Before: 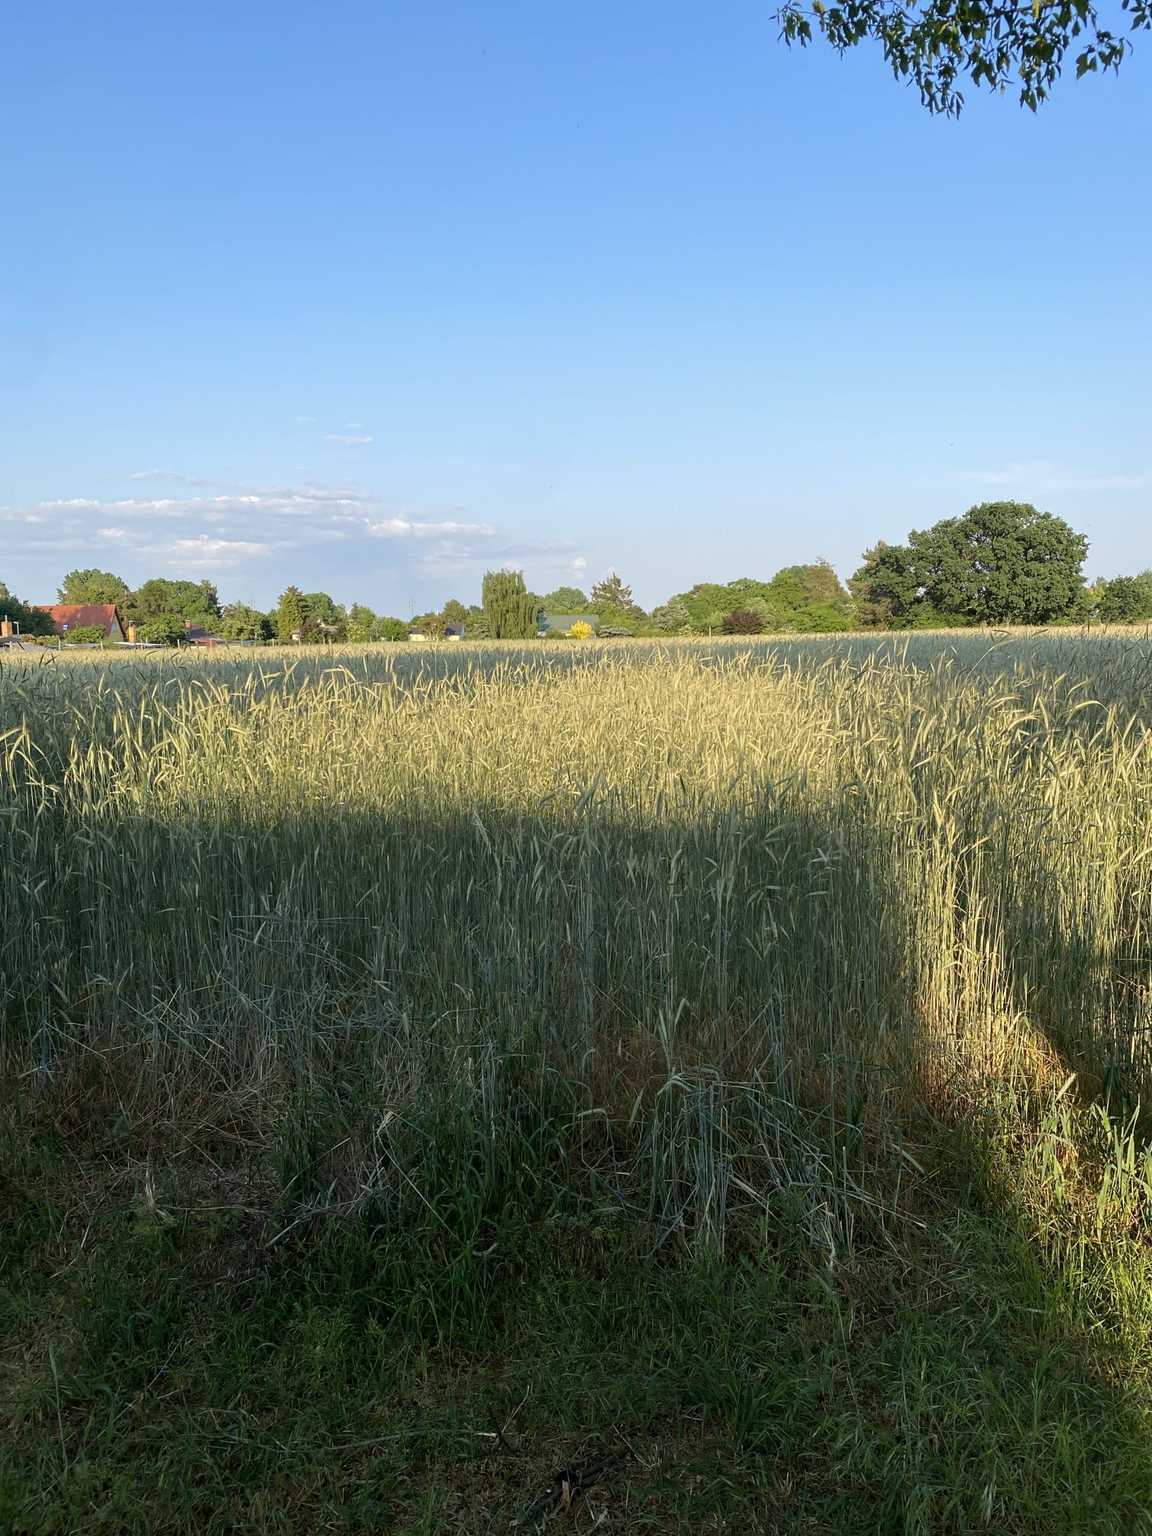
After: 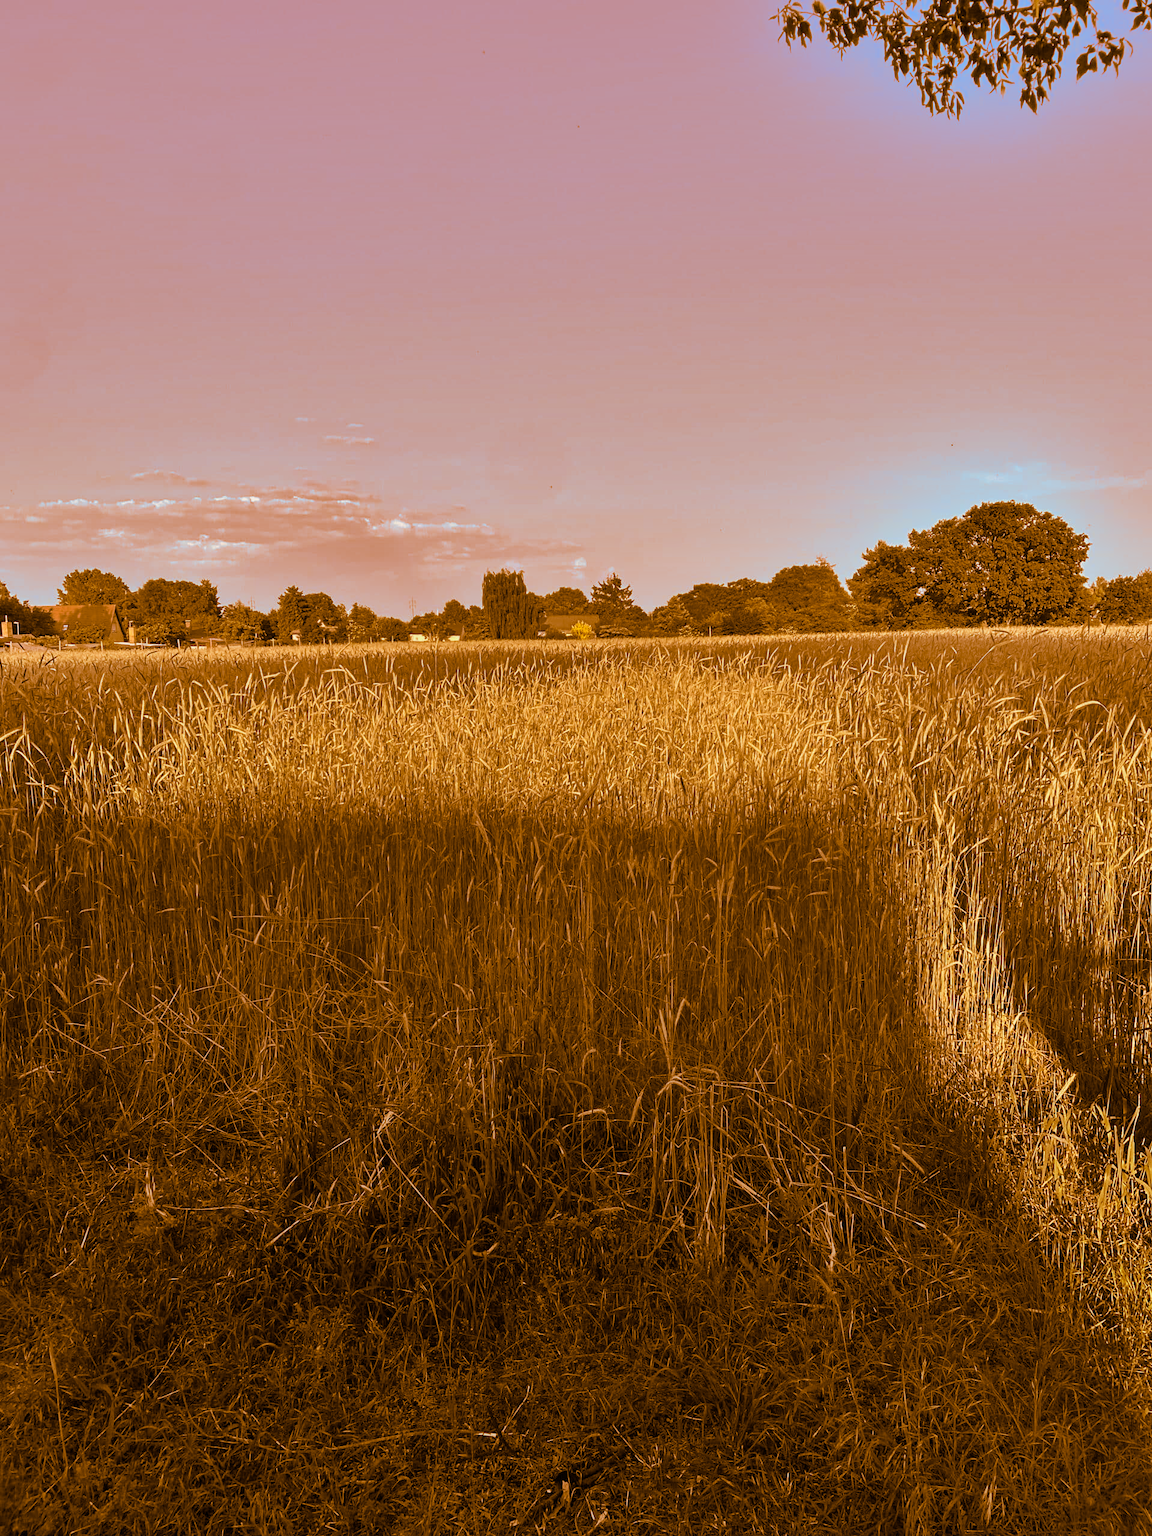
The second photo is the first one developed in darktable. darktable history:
shadows and highlights: white point adjustment -3.64, highlights -63.34, highlights color adjustment 42%, soften with gaussian
split-toning: shadows › hue 26°, shadows › saturation 0.92, highlights › hue 40°, highlights › saturation 0.92, balance -63, compress 0%
